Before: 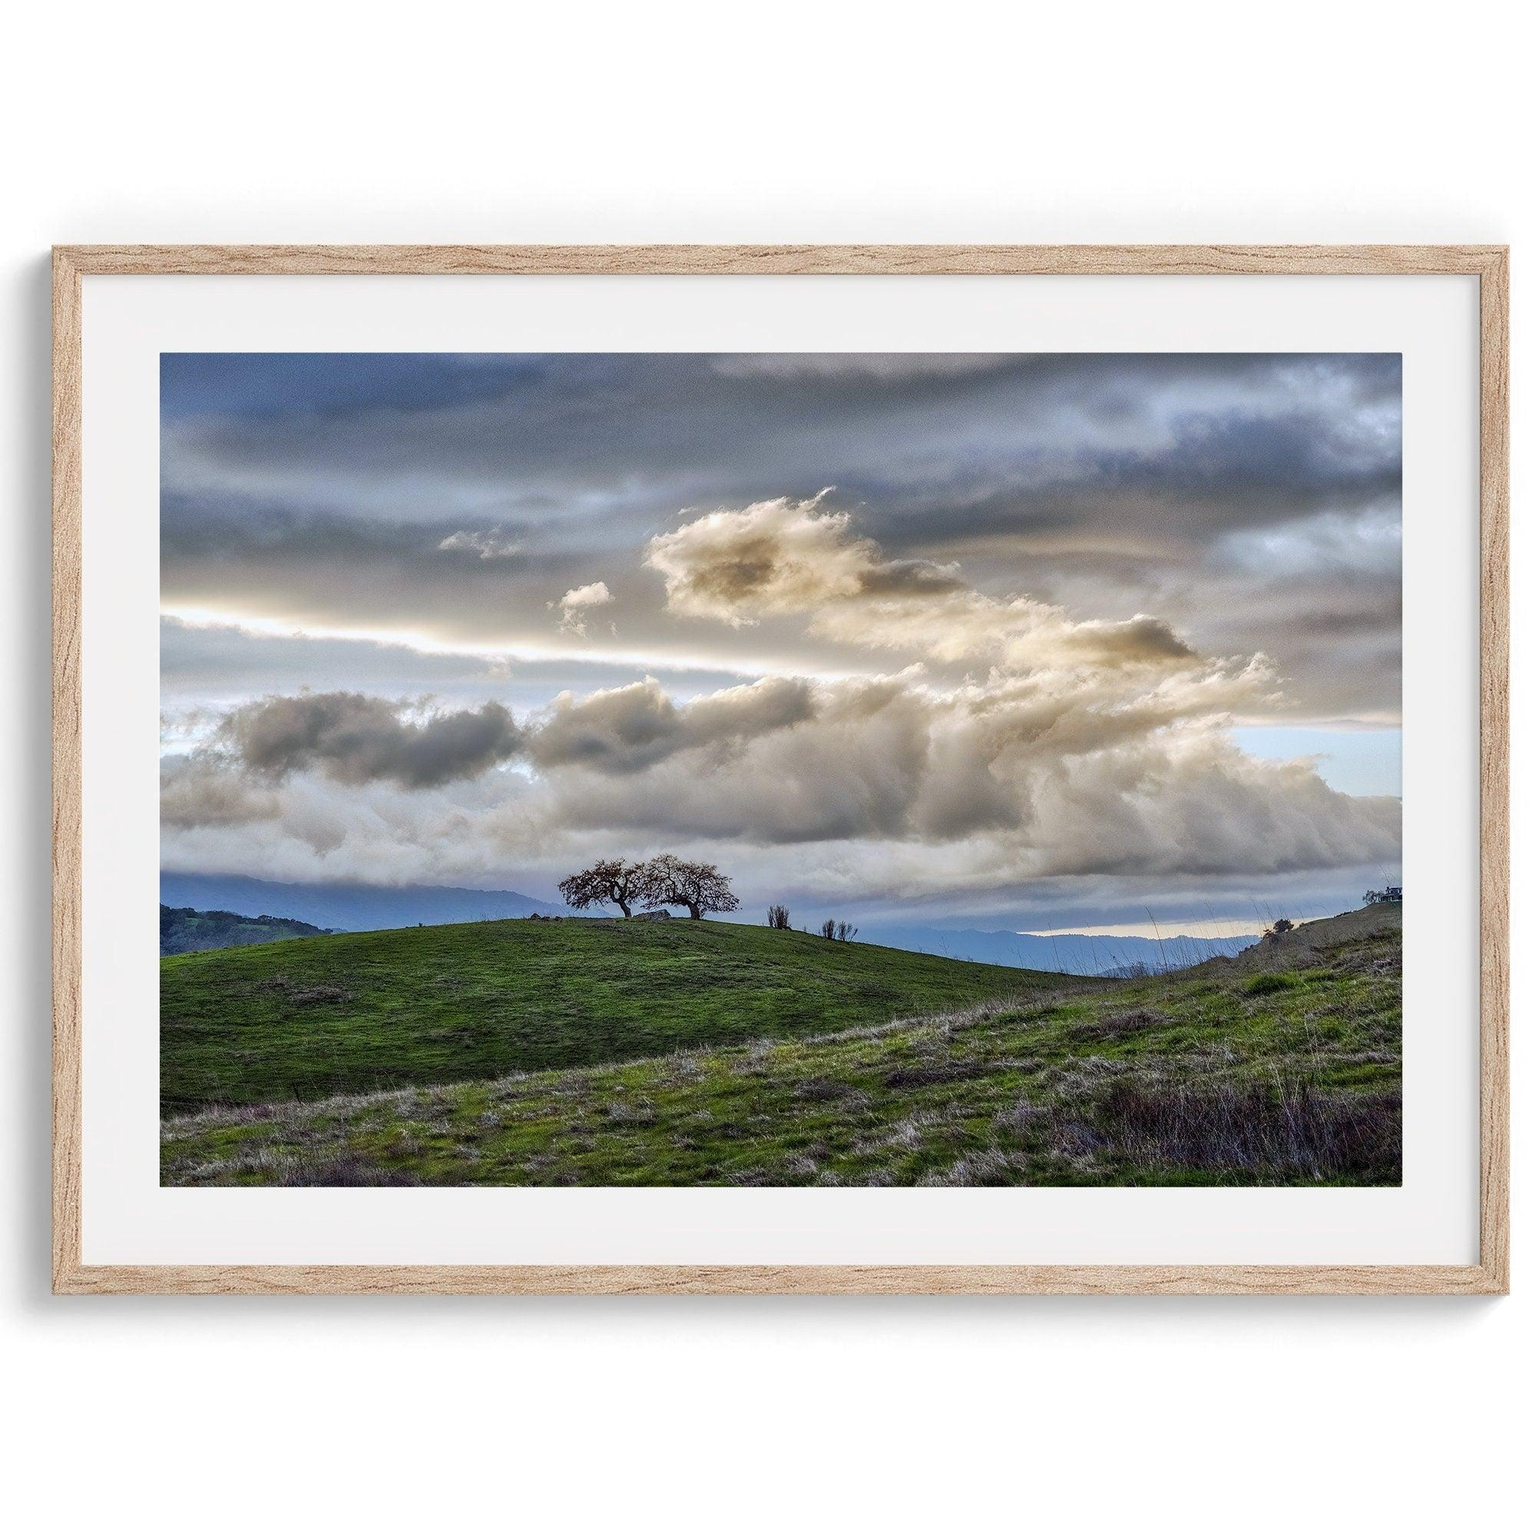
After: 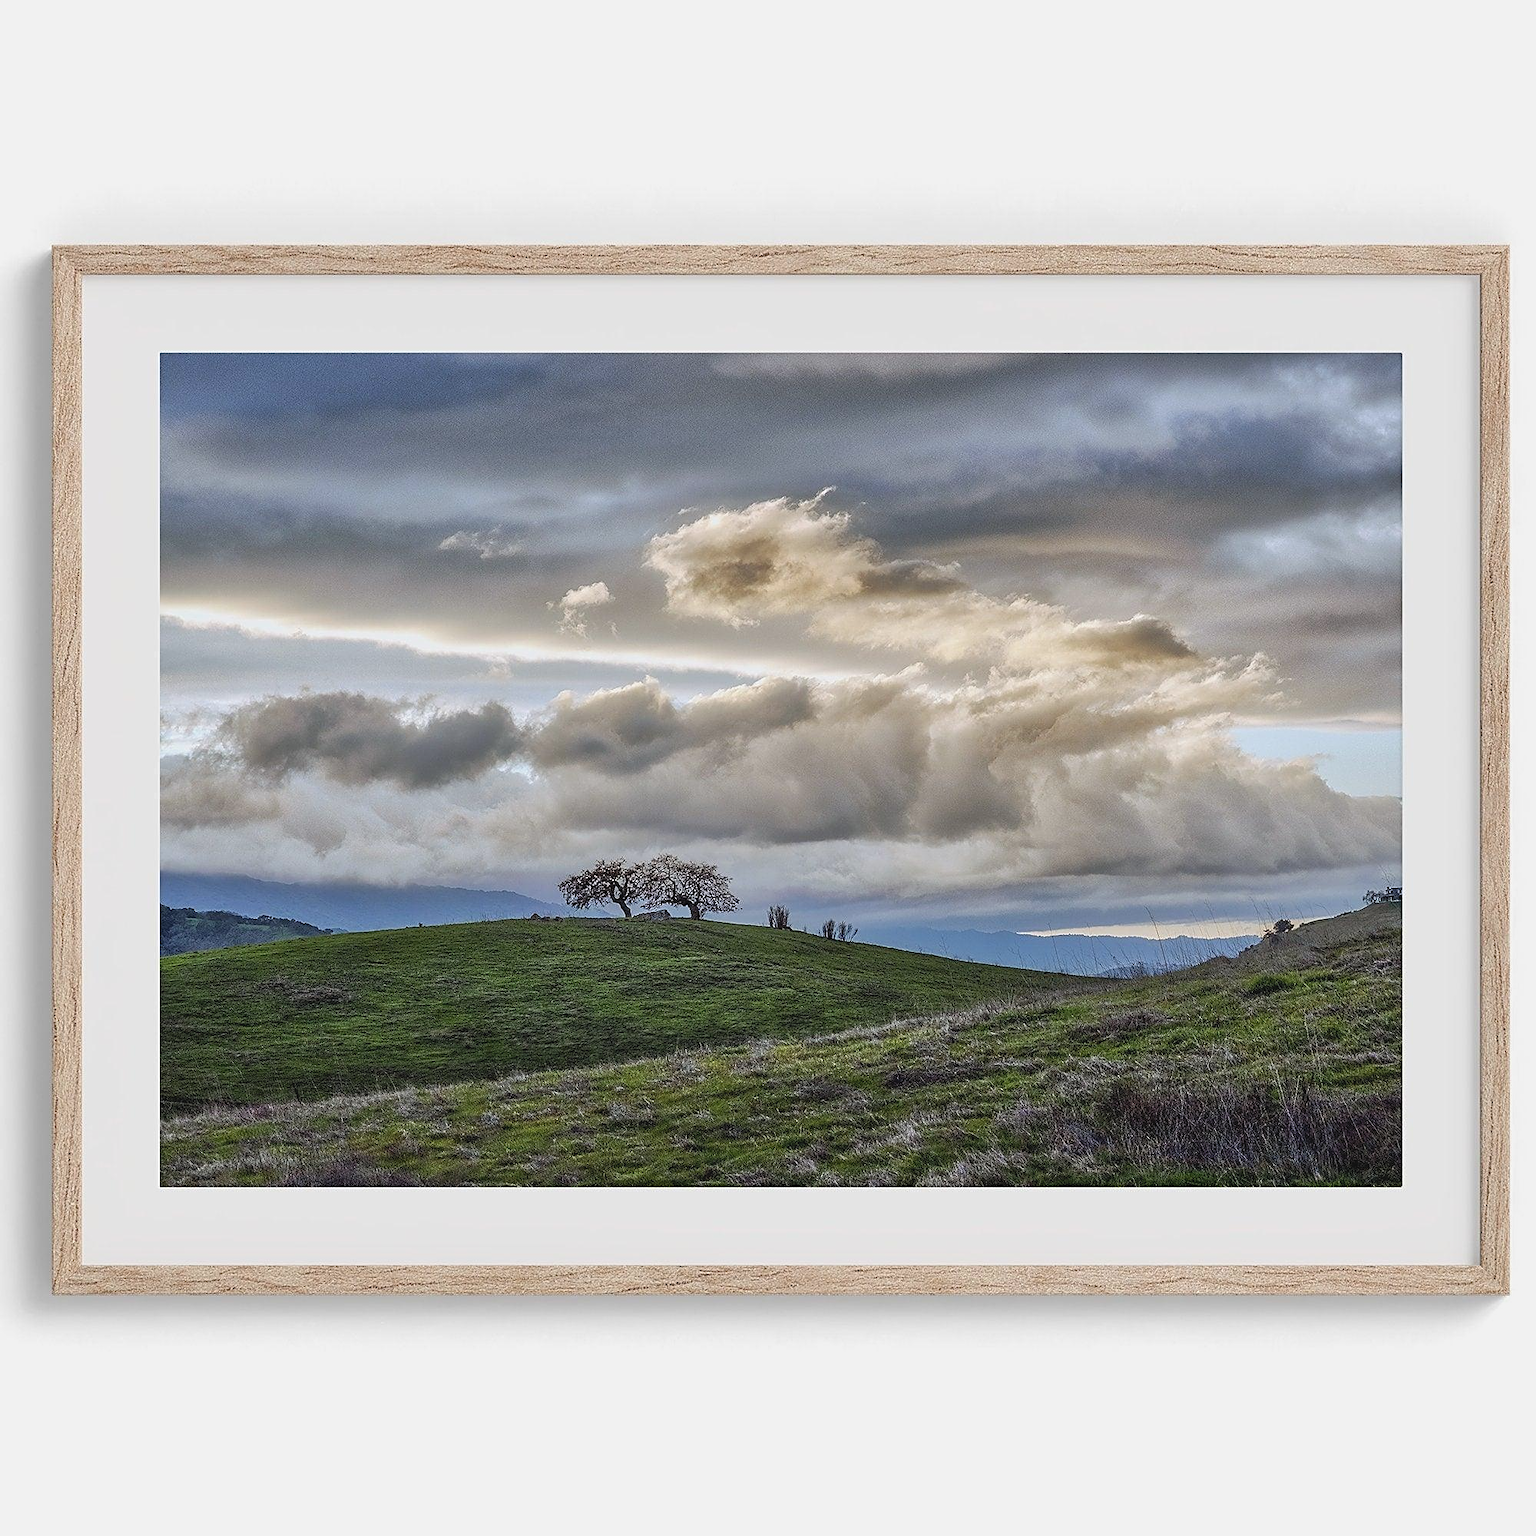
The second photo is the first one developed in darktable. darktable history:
color balance rgb: perceptual saturation grading › global saturation -1%
sharpen: on, module defaults
contrast brightness saturation: contrast -0.1, saturation -0.1
